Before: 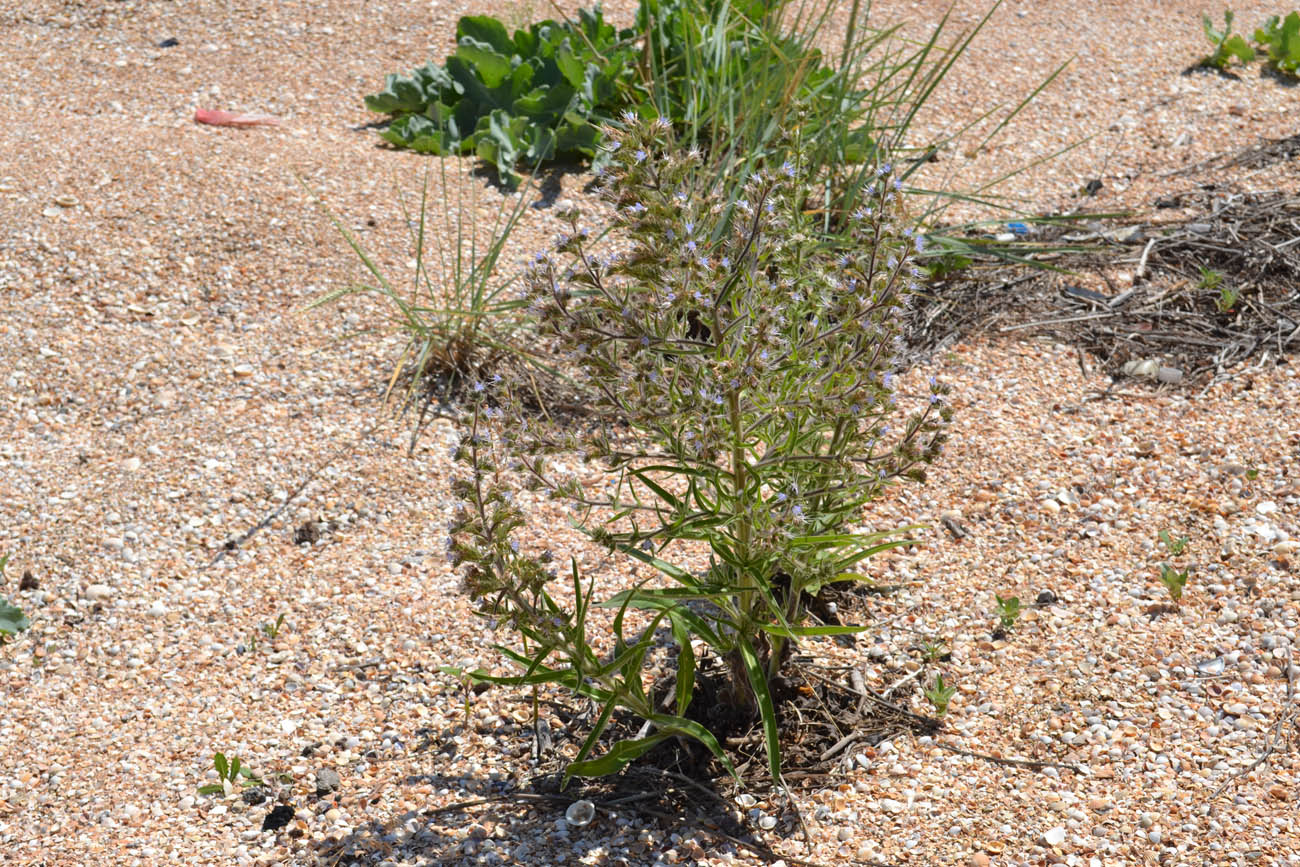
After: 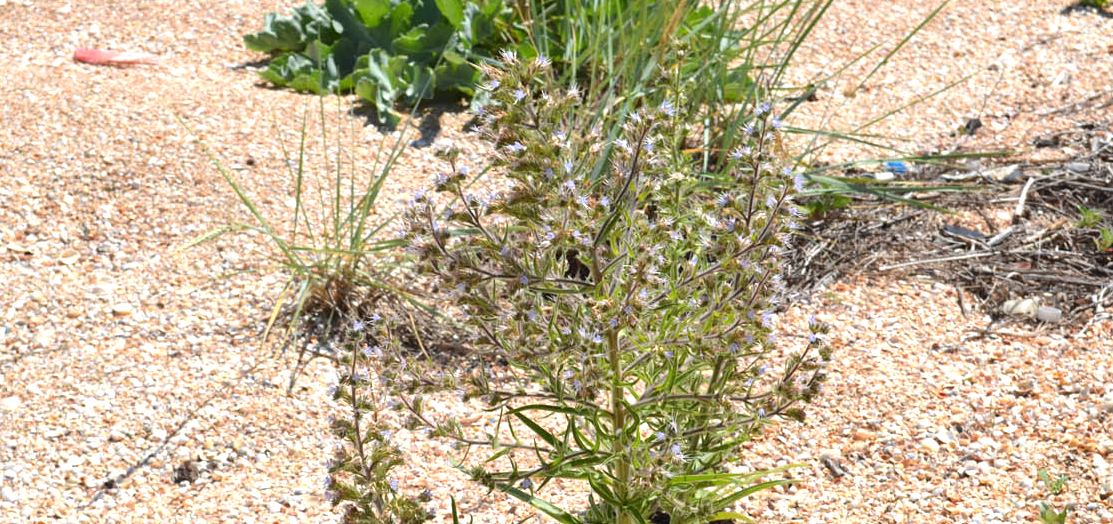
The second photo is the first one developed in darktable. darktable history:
crop and rotate: left 9.332%, top 7.12%, right 4.995%, bottom 32.403%
exposure: exposure 0.606 EV, compensate exposure bias true, compensate highlight preservation false
